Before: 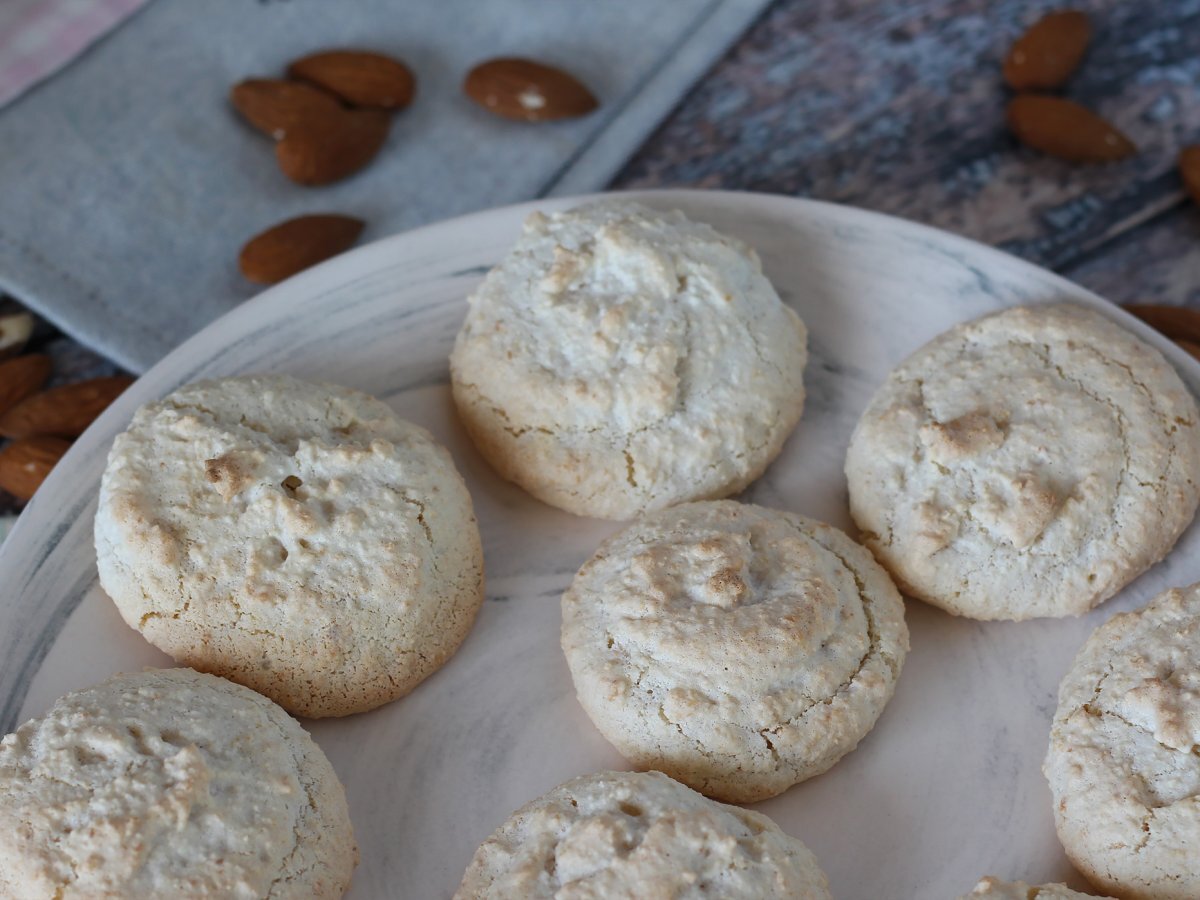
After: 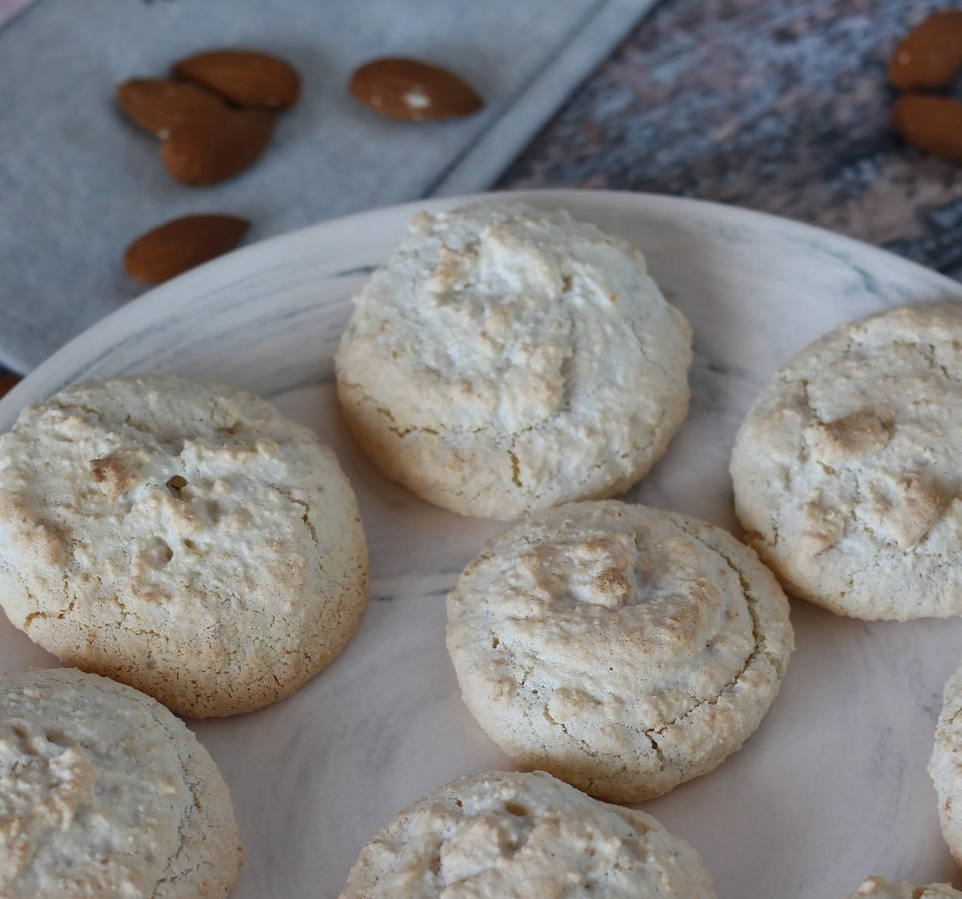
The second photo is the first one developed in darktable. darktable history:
crop and rotate: left 9.597%, right 10.195%
shadows and highlights: low approximation 0.01, soften with gaussian
